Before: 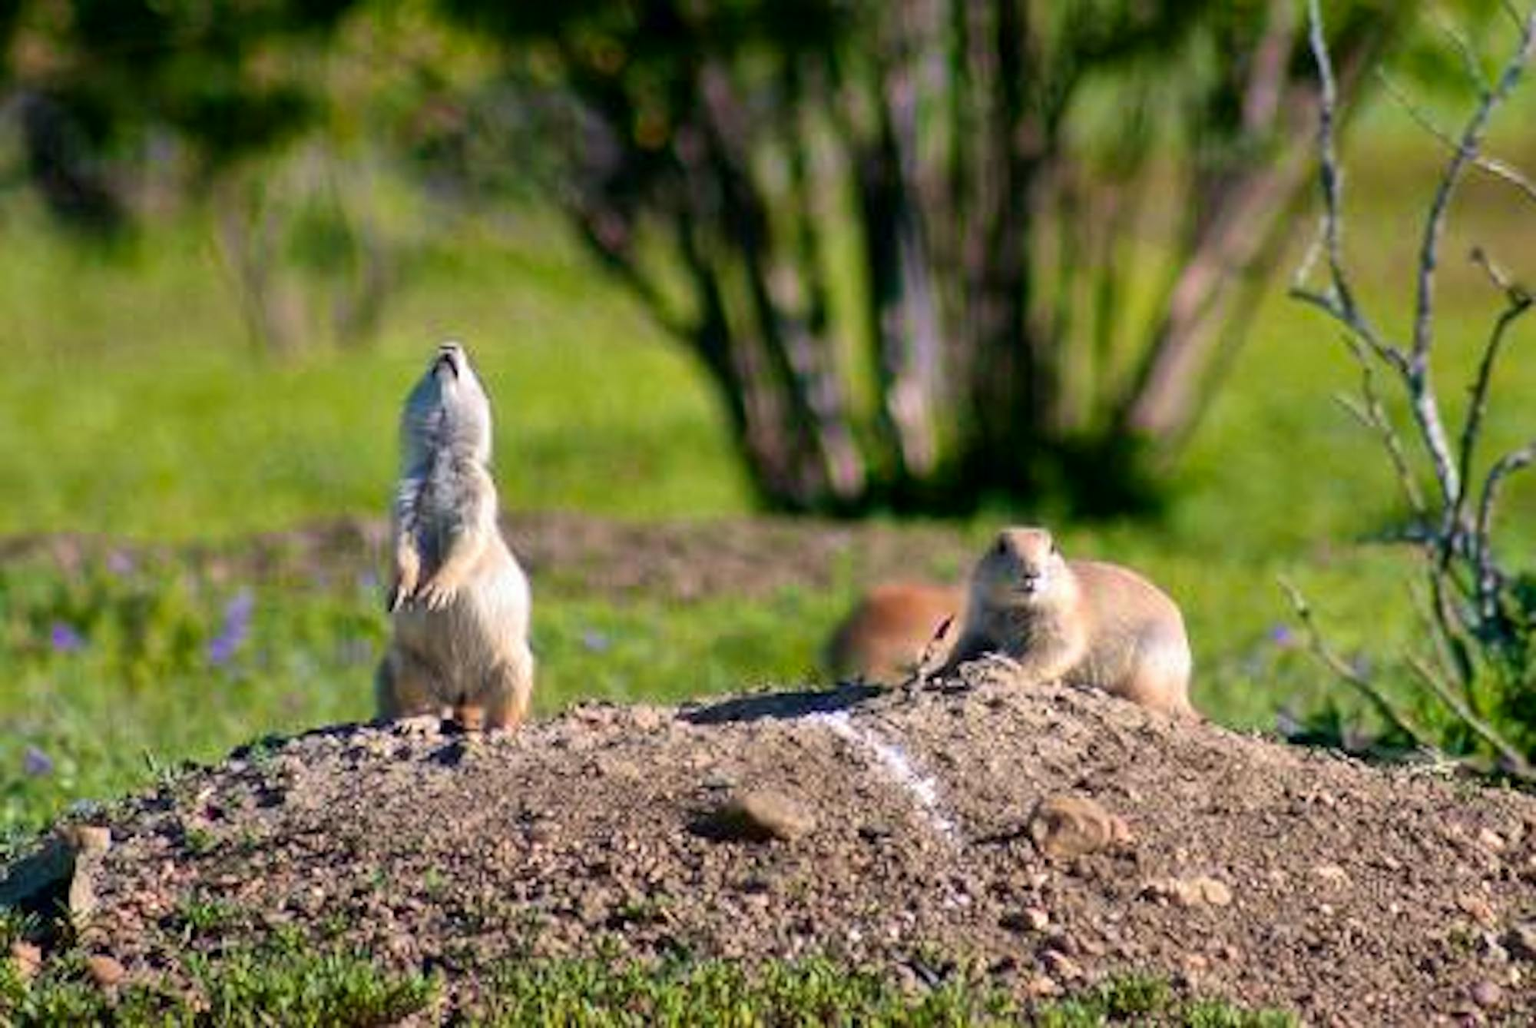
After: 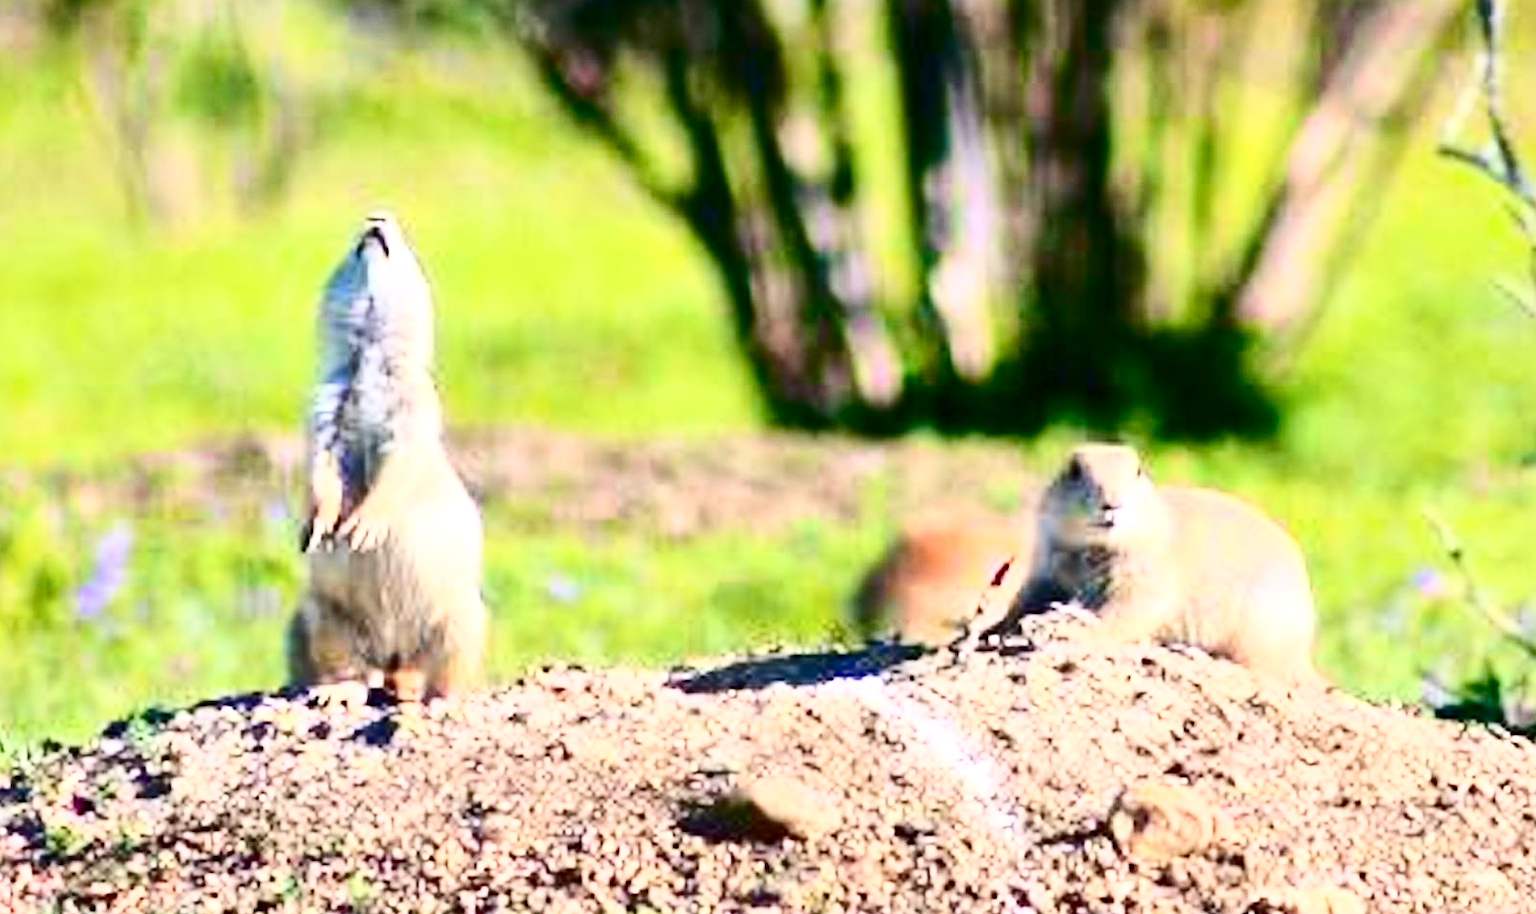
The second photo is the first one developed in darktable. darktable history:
levels: levels [0, 0.43, 0.984]
base curve: curves: ch0 [(0, 0) (0.026, 0.03) (0.109, 0.232) (0.351, 0.748) (0.669, 0.968) (1, 1)]
contrast brightness saturation: contrast 0.217
crop: left 9.709%, top 16.942%, right 10.909%, bottom 12.401%
